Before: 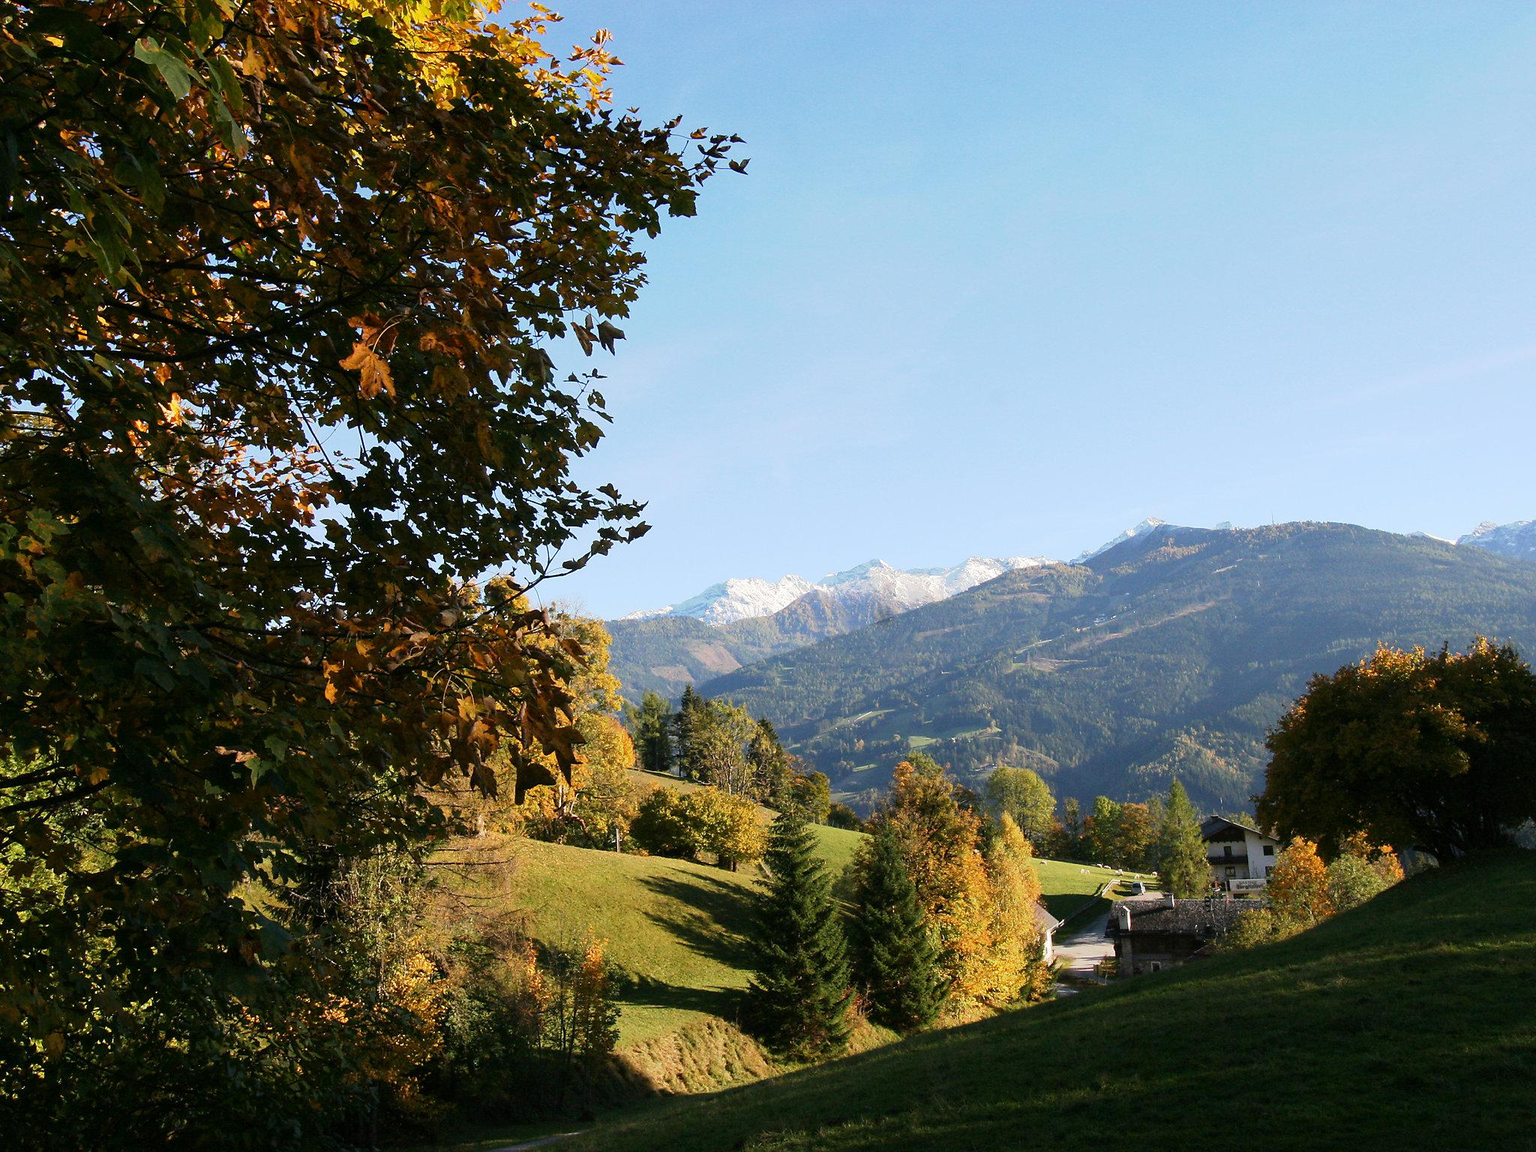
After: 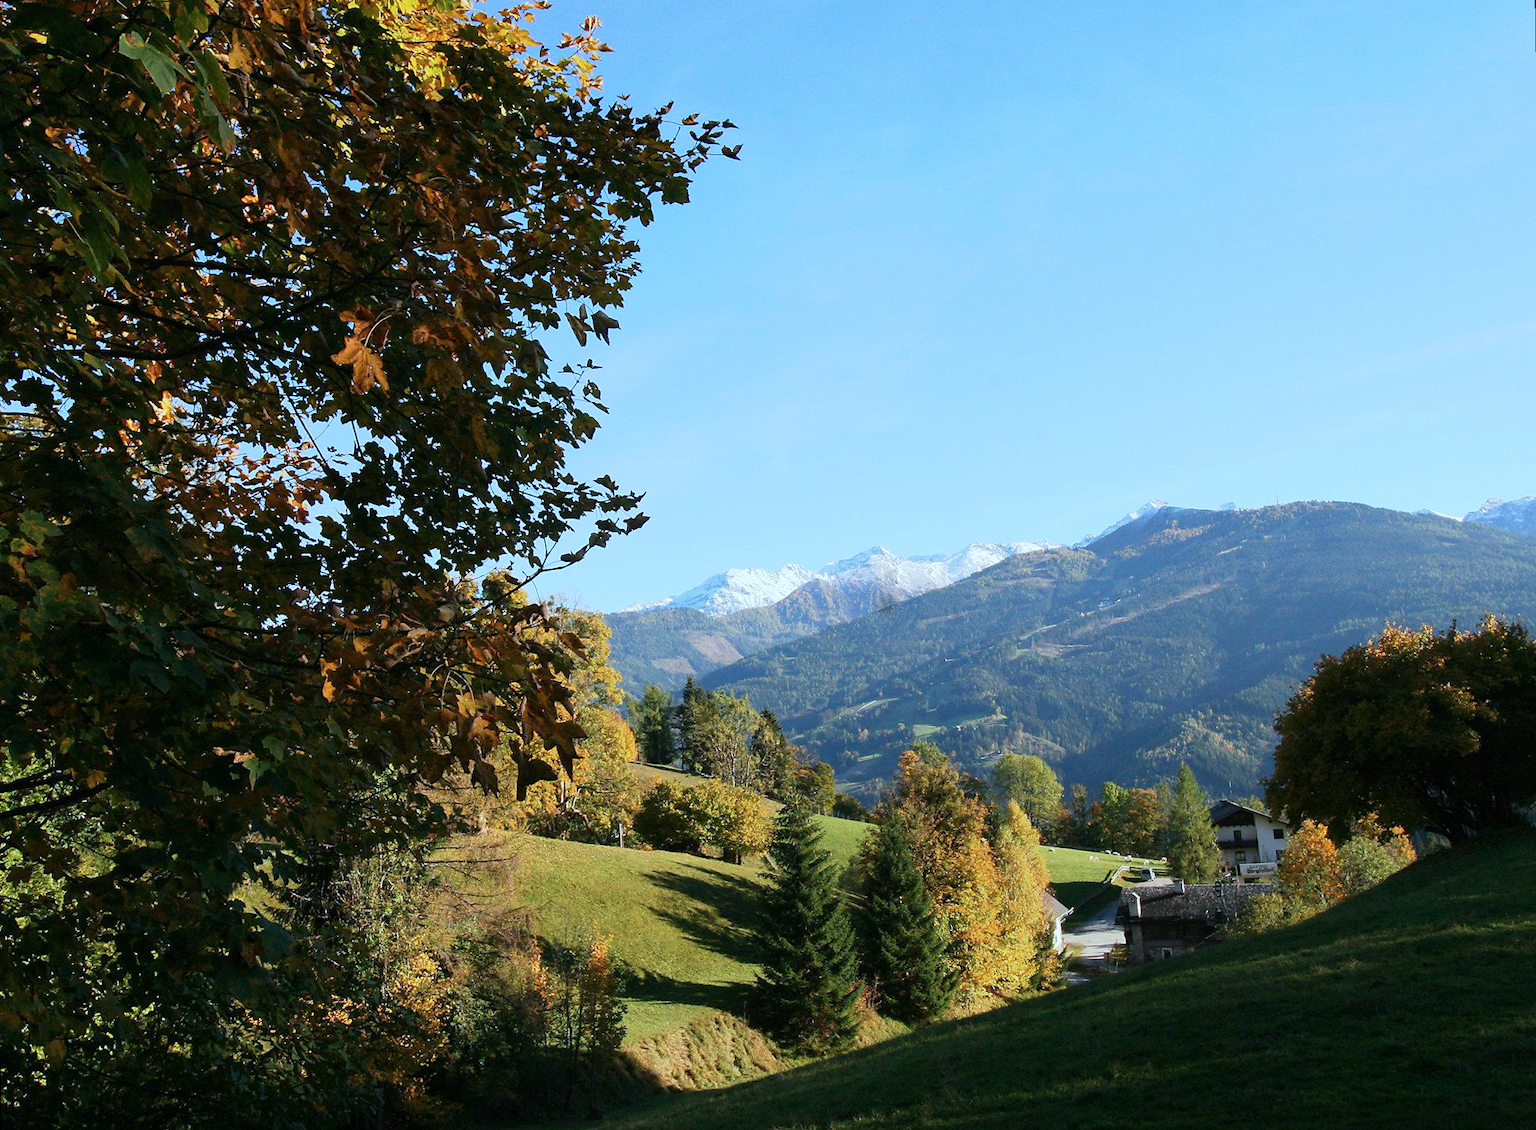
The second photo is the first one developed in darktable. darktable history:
rotate and perspective: rotation -1°, crop left 0.011, crop right 0.989, crop top 0.025, crop bottom 0.975
color calibration: illuminant F (fluorescent), F source F9 (Cool White Deluxe 4150 K) – high CRI, x 0.374, y 0.373, temperature 4158.34 K
